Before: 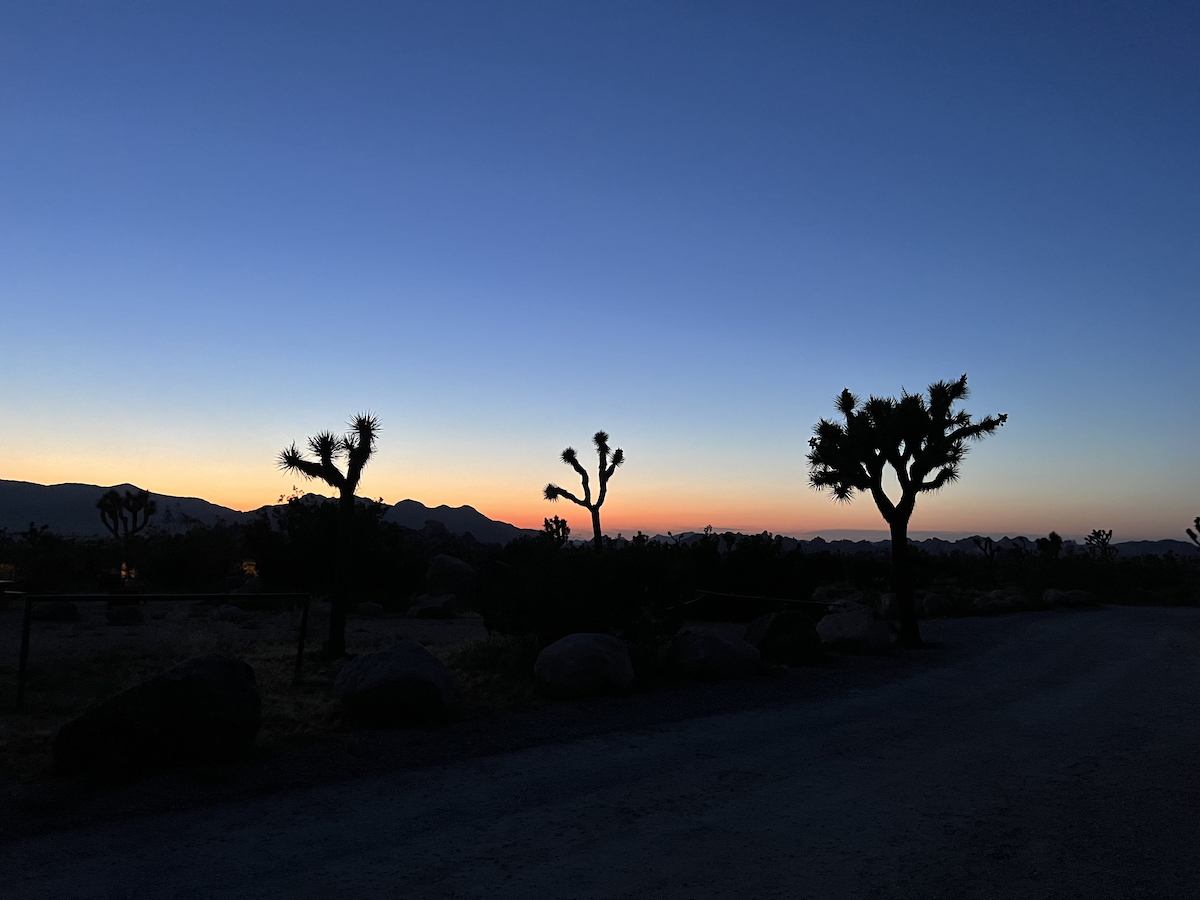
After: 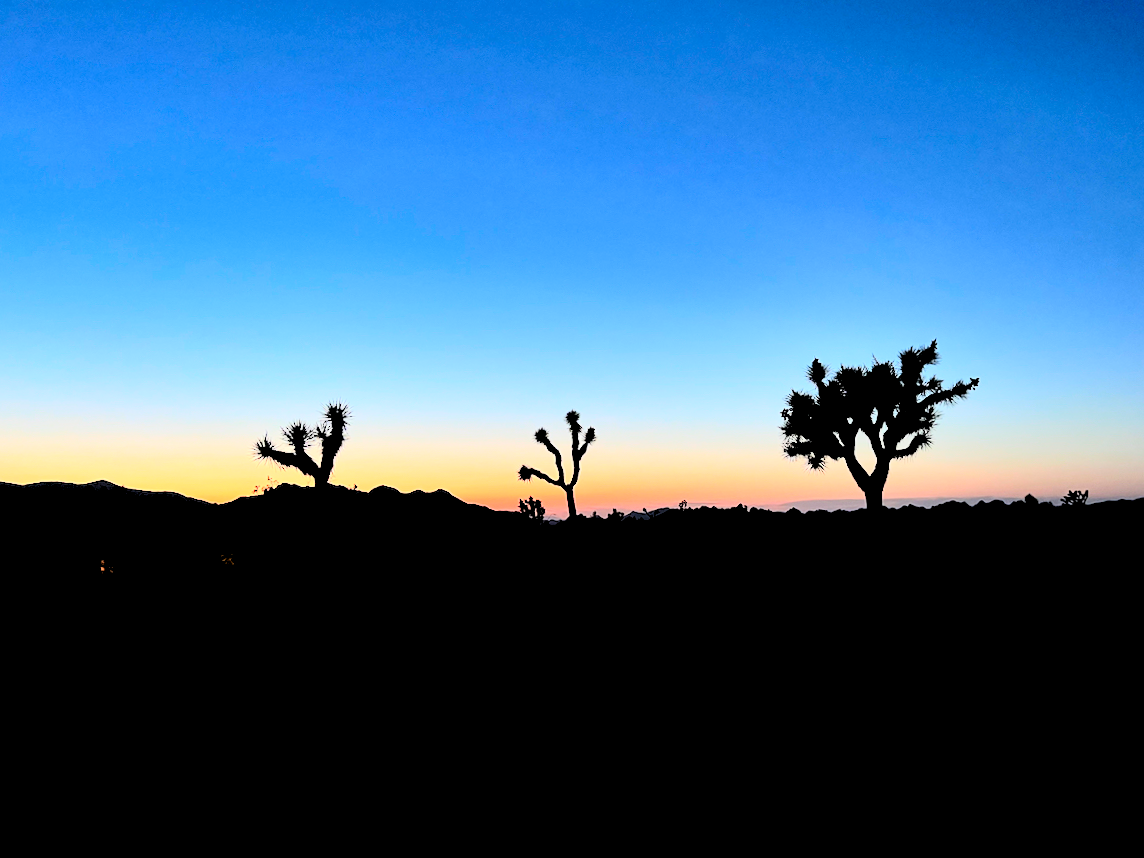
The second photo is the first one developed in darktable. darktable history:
exposure: exposure 0.375 EV, compensate highlight preservation false
shadows and highlights: white point adjustment -3.64, highlights -63.34, highlights color adjustment 42%, soften with gaussian
rgb levels: levels [[0.027, 0.429, 0.996], [0, 0.5, 1], [0, 0.5, 1]]
contrast brightness saturation: contrast 0.4, brightness 0.05, saturation 0.25
rotate and perspective: rotation -2.12°, lens shift (vertical) 0.009, lens shift (horizontal) -0.008, automatic cropping original format, crop left 0.036, crop right 0.964, crop top 0.05, crop bottom 0.959
